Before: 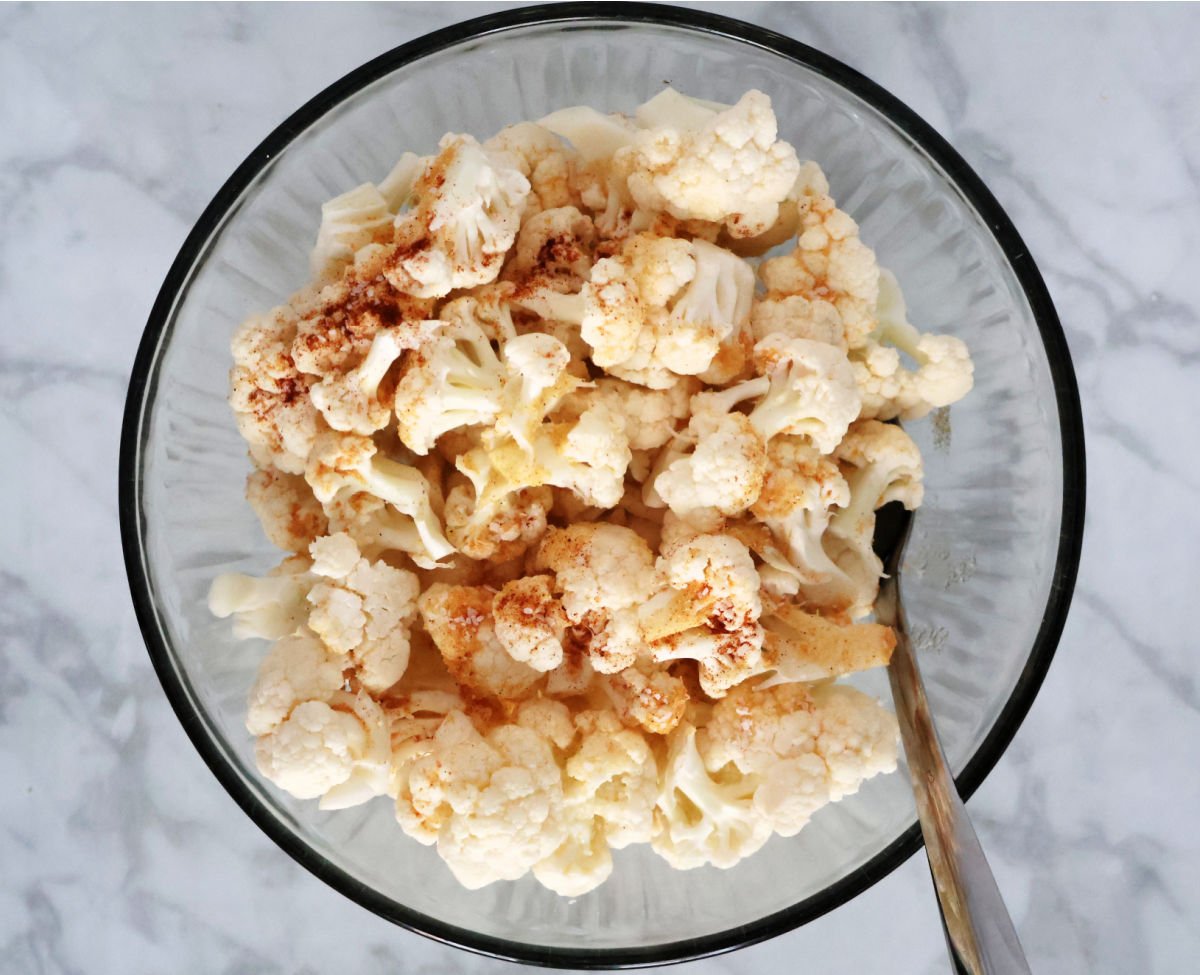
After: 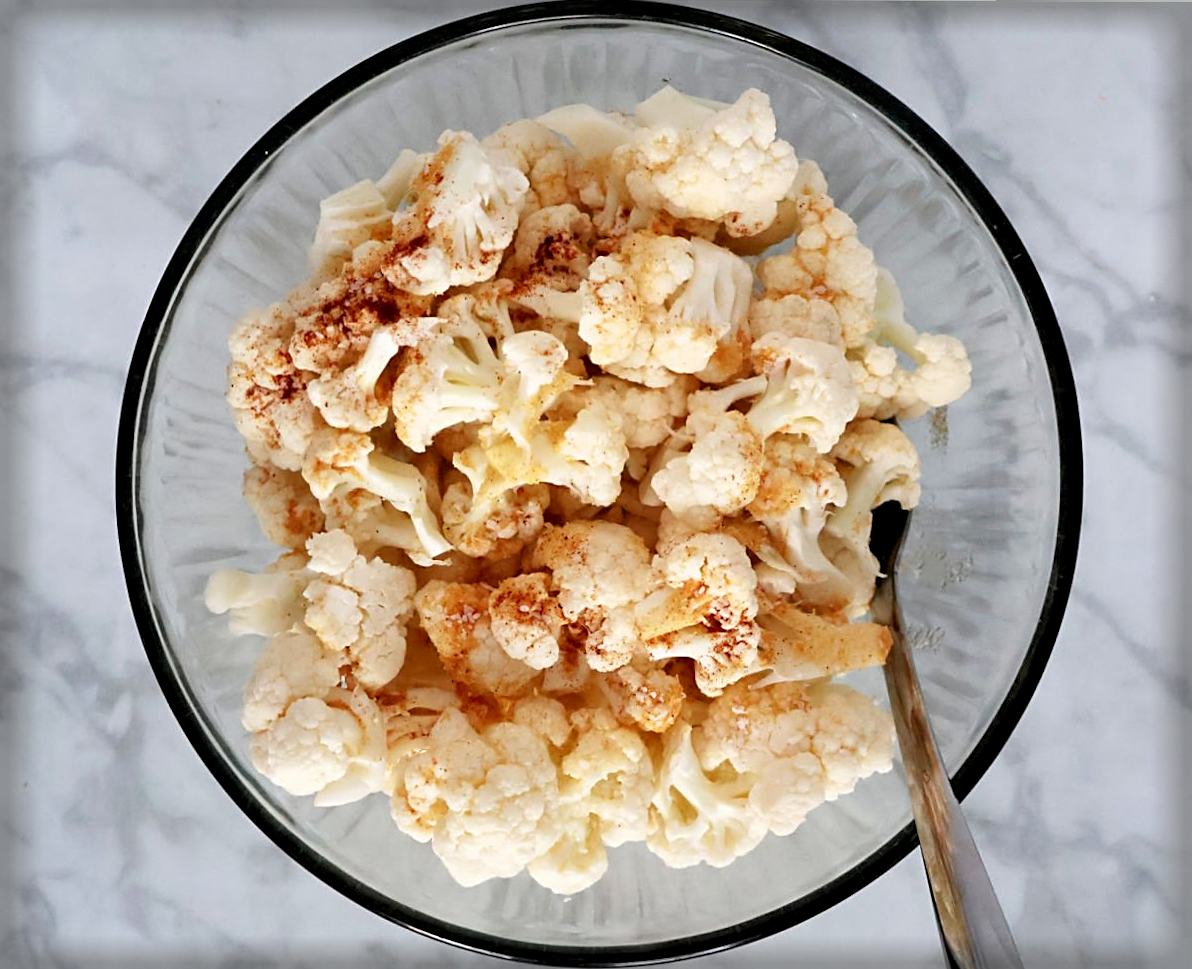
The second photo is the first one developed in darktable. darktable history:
sharpen: on, module defaults
exposure: black level correction 0.005, exposure 0.001 EV, compensate highlight preservation false
vignetting: fall-off start 92.89%, fall-off radius 5.78%, automatic ratio true, width/height ratio 1.332, shape 0.052
crop and rotate: angle -0.288°
